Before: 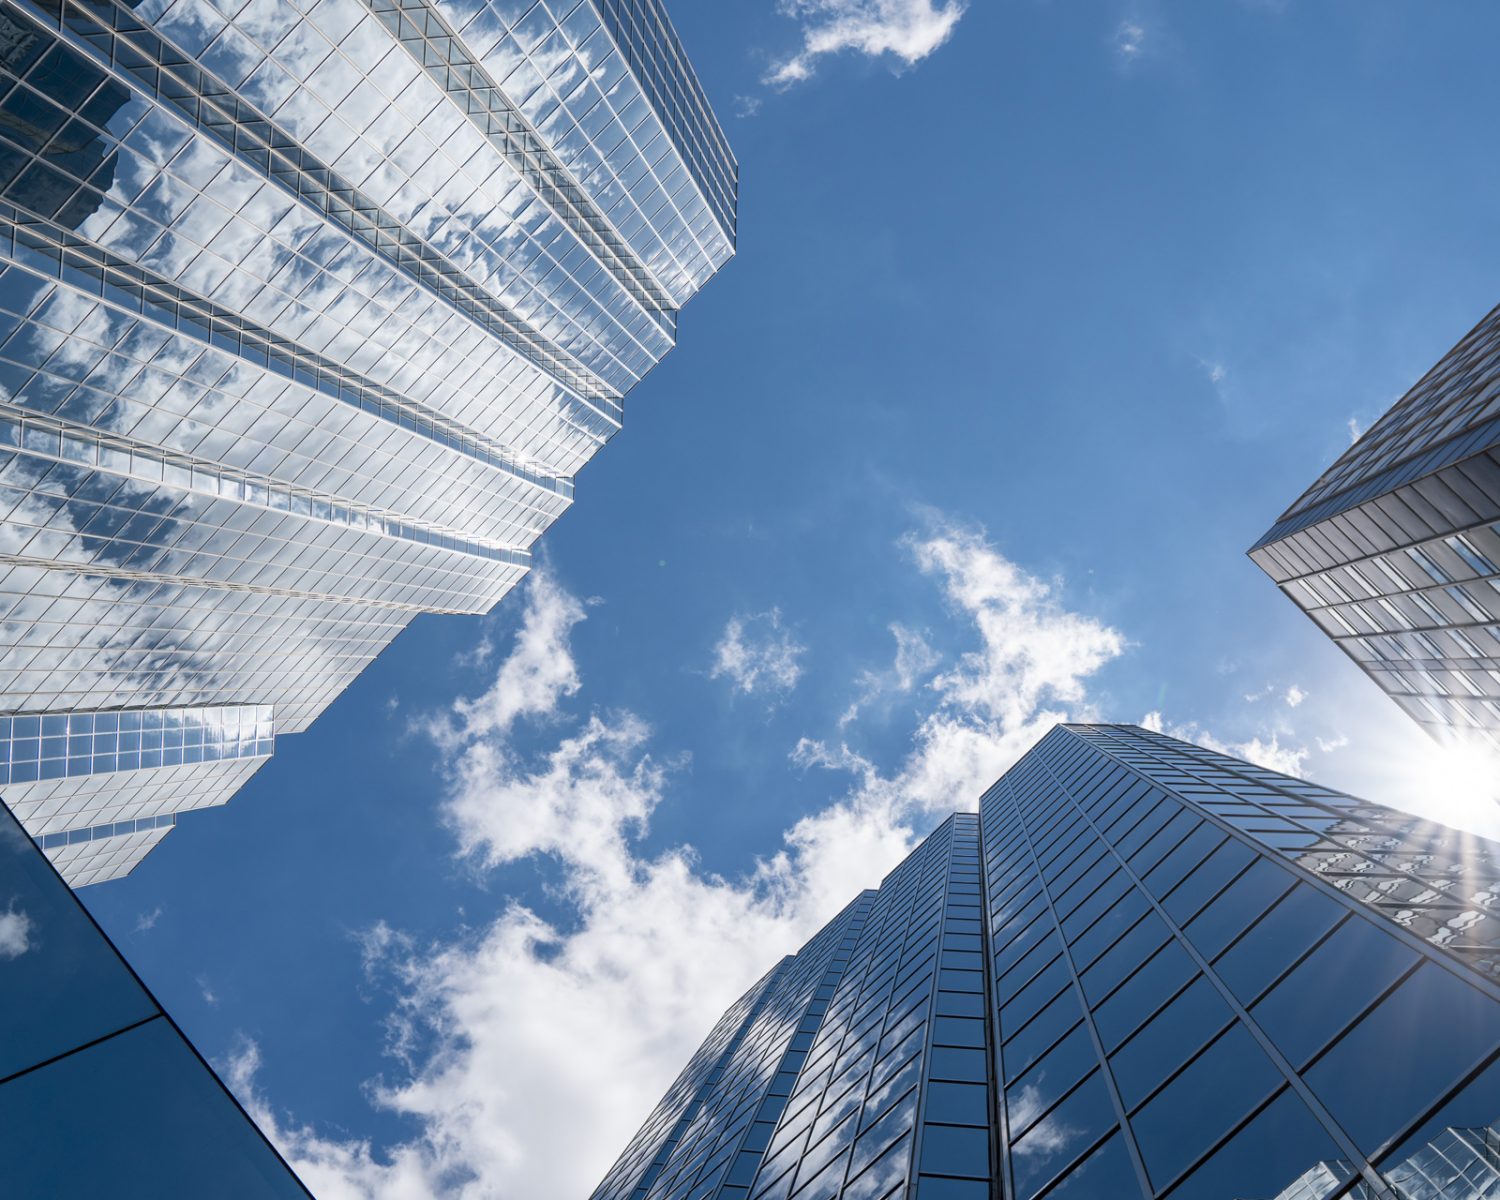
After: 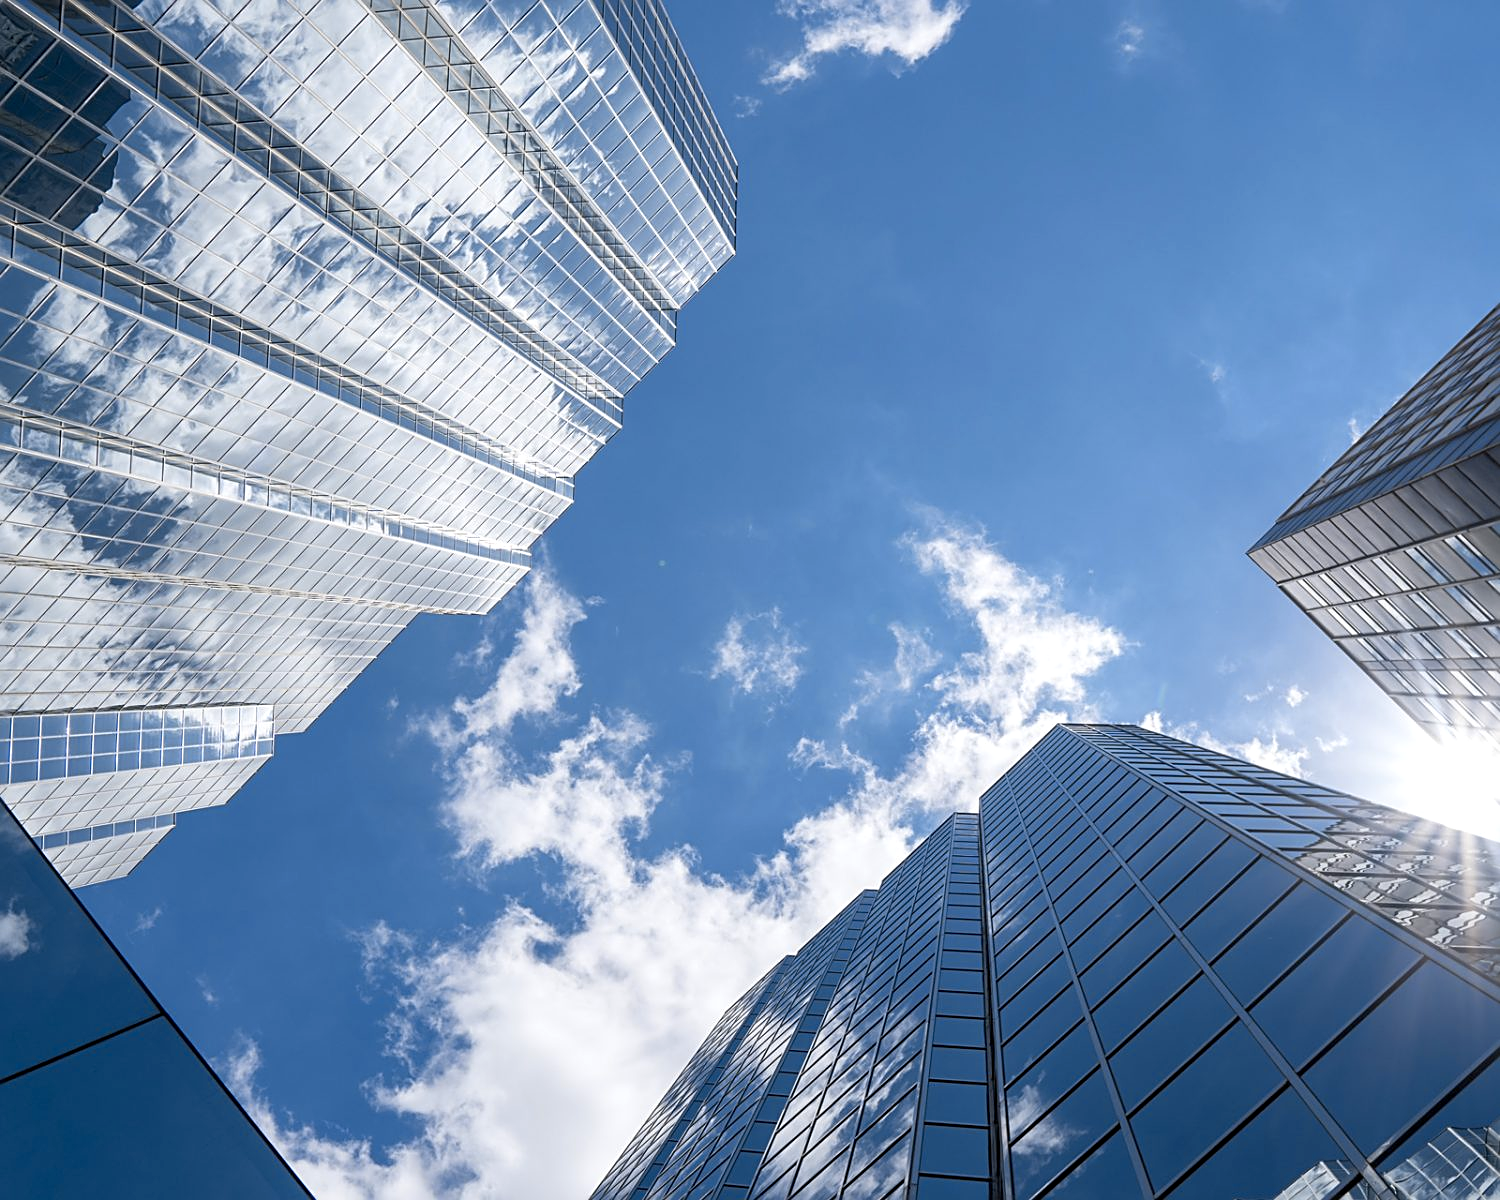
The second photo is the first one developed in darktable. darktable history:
sharpen: on, module defaults
exposure: black level correction 0.001, exposure 0.14 EV, compensate highlight preservation false
color contrast: green-magenta contrast 0.8, blue-yellow contrast 1.1, unbound 0
